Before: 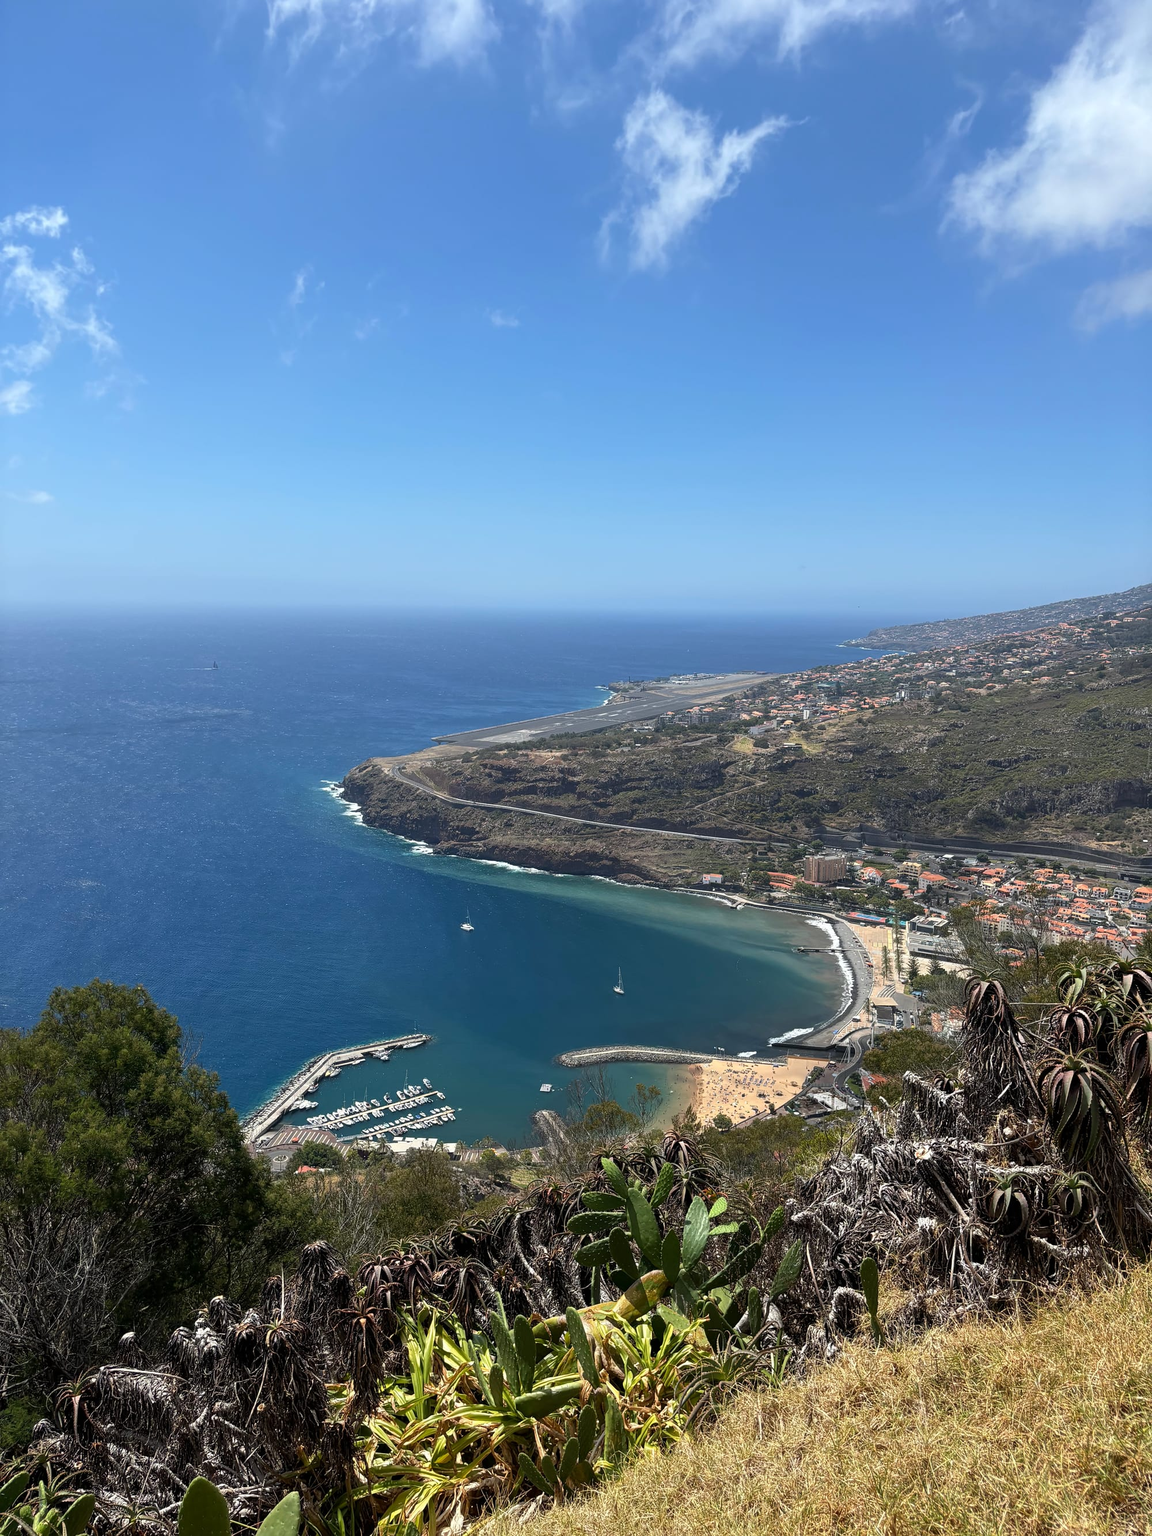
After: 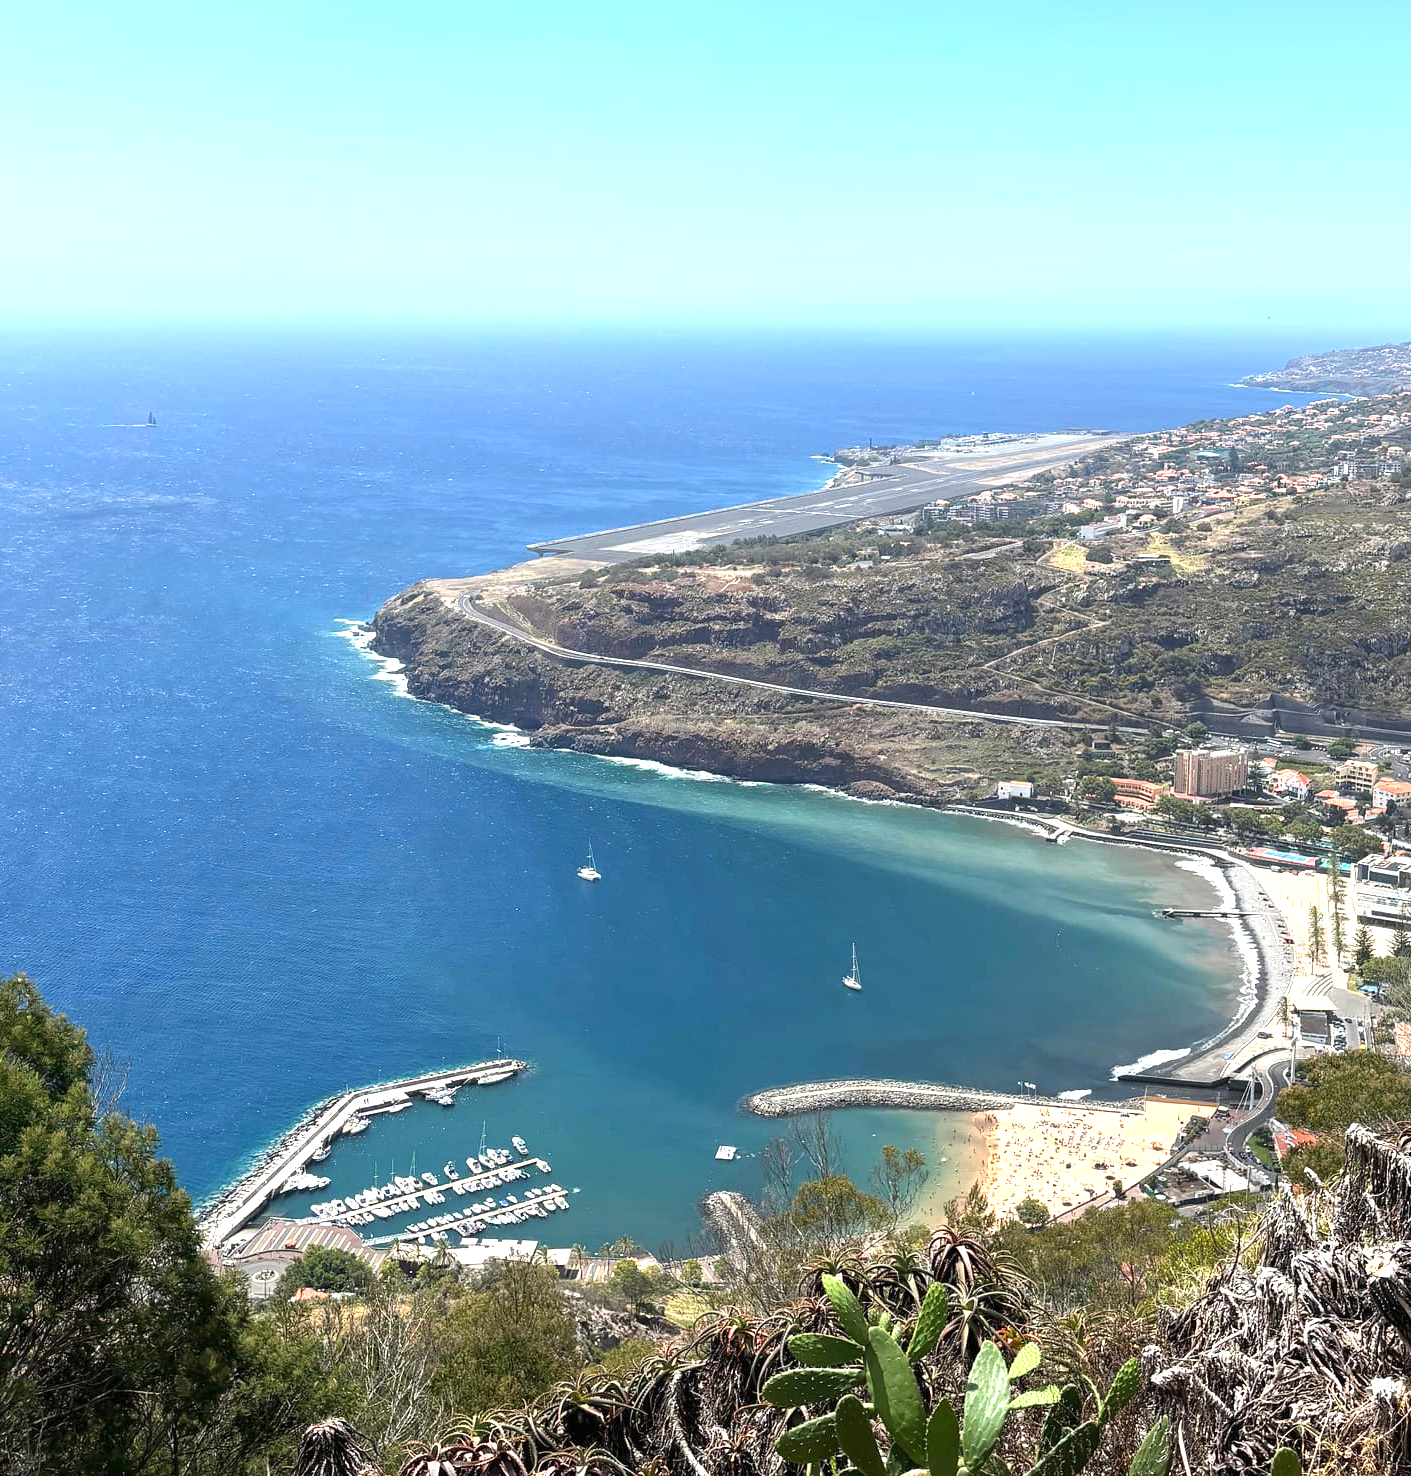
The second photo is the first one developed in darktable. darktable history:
exposure: black level correction 0, exposure 1.2 EV, compensate exposure bias true, compensate highlight preservation false
crop: left 11.123%, top 27.61%, right 18.3%, bottom 17.034%
